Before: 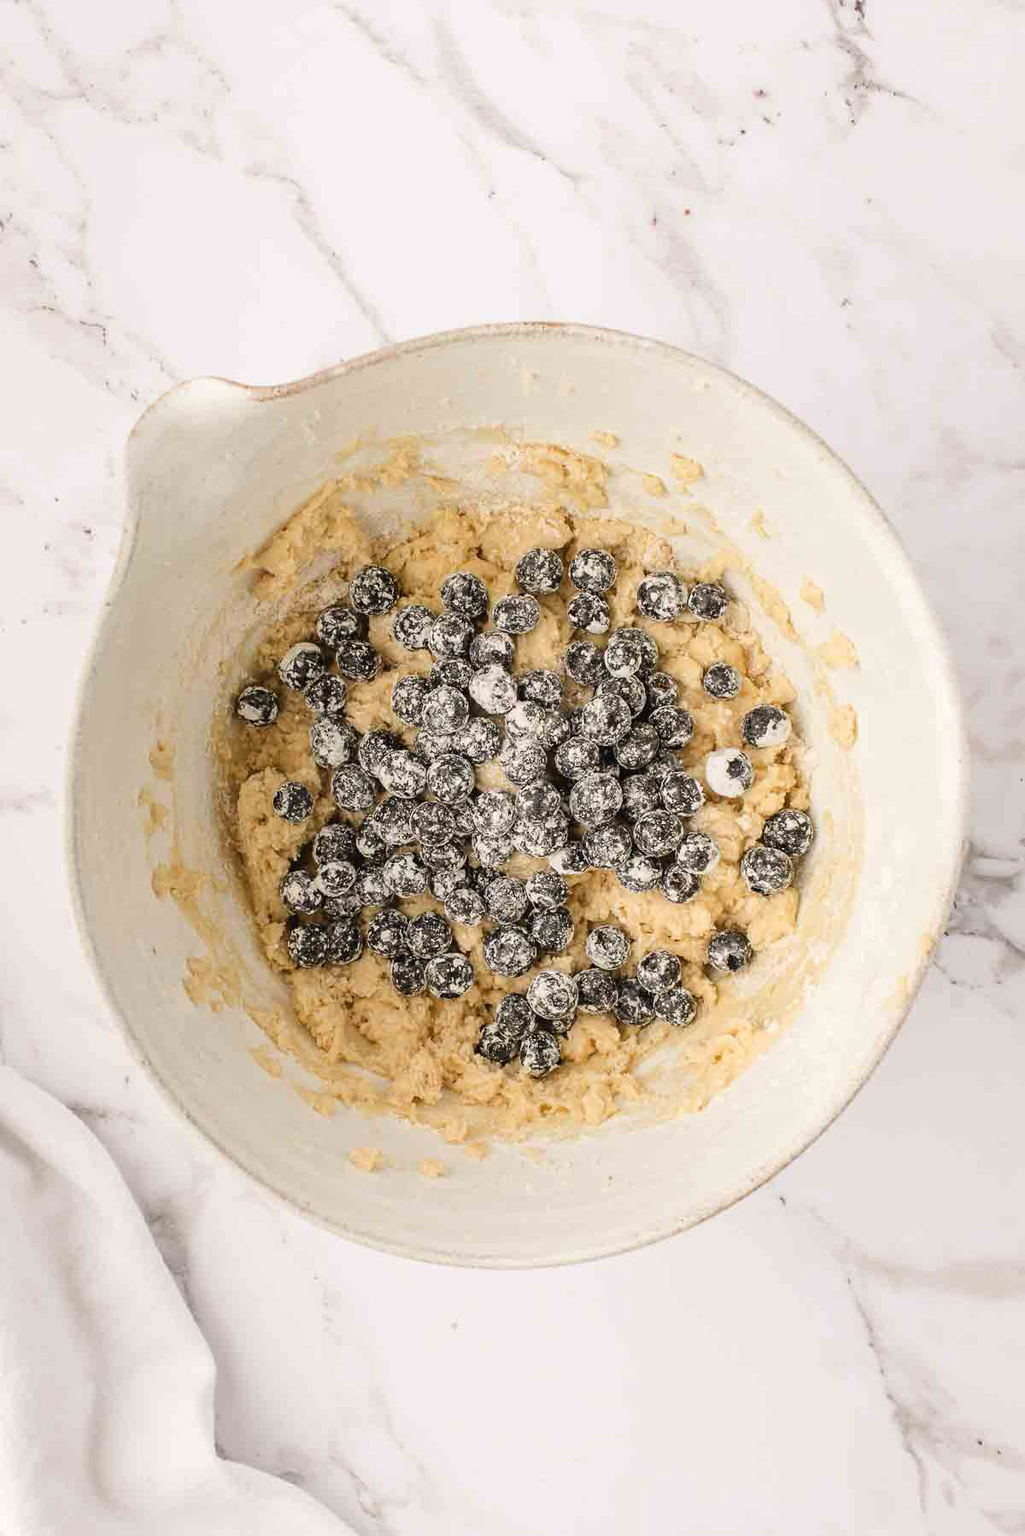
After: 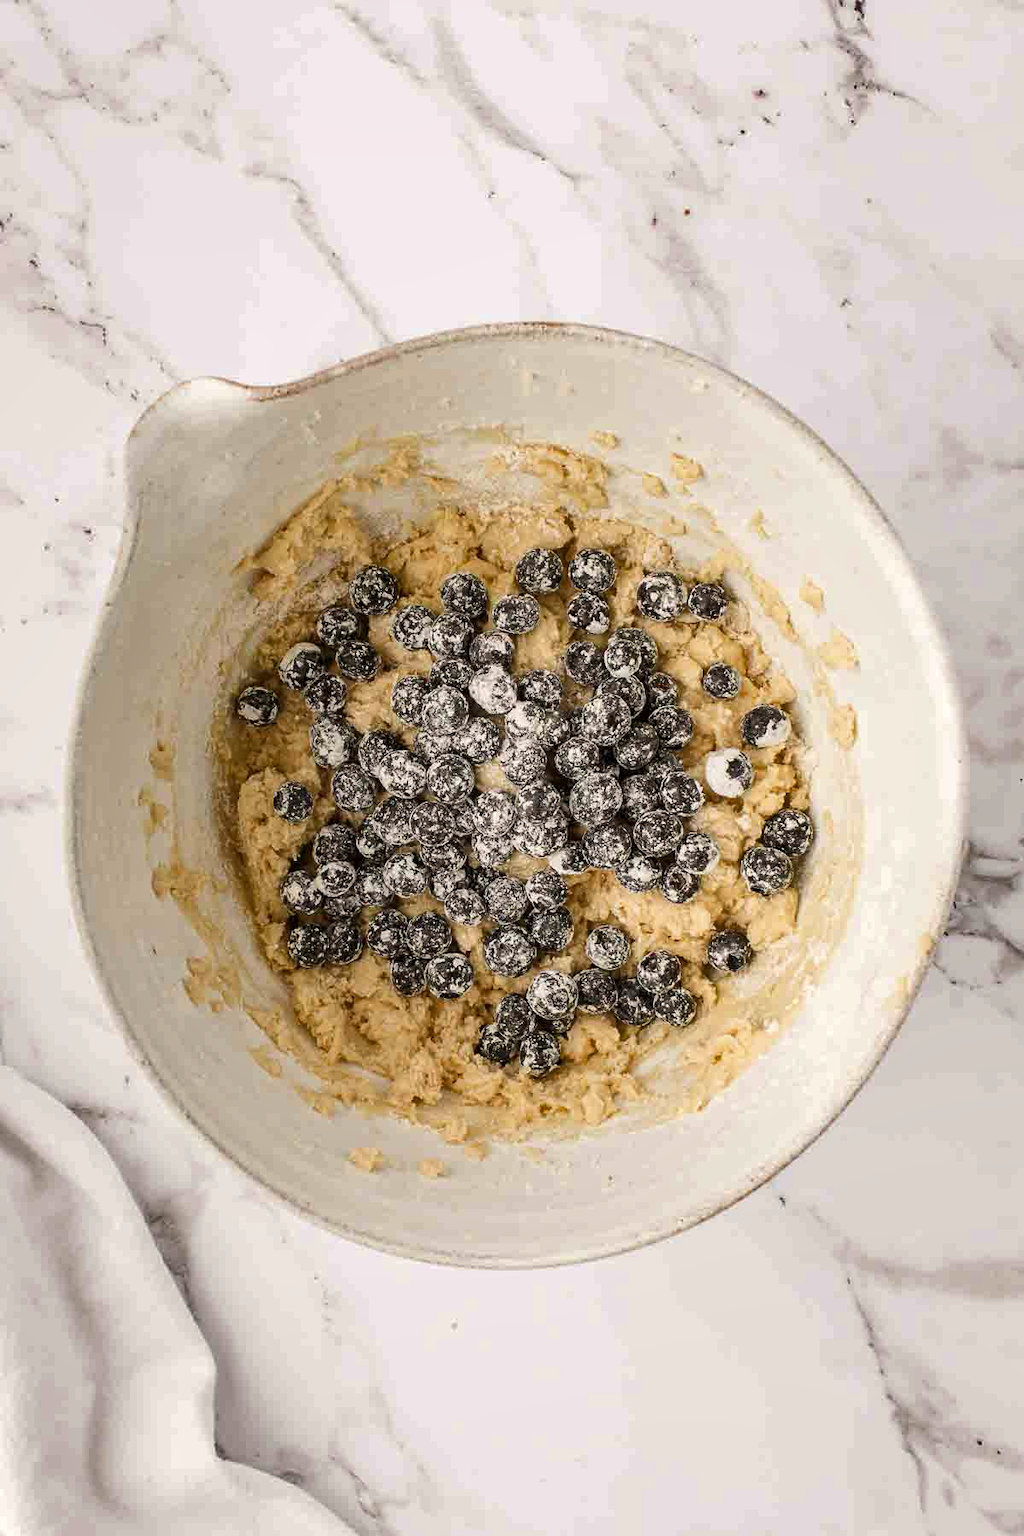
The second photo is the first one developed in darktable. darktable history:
local contrast: highlights 101%, shadows 101%, detail 120%, midtone range 0.2
shadows and highlights: radius 264.42, soften with gaussian
